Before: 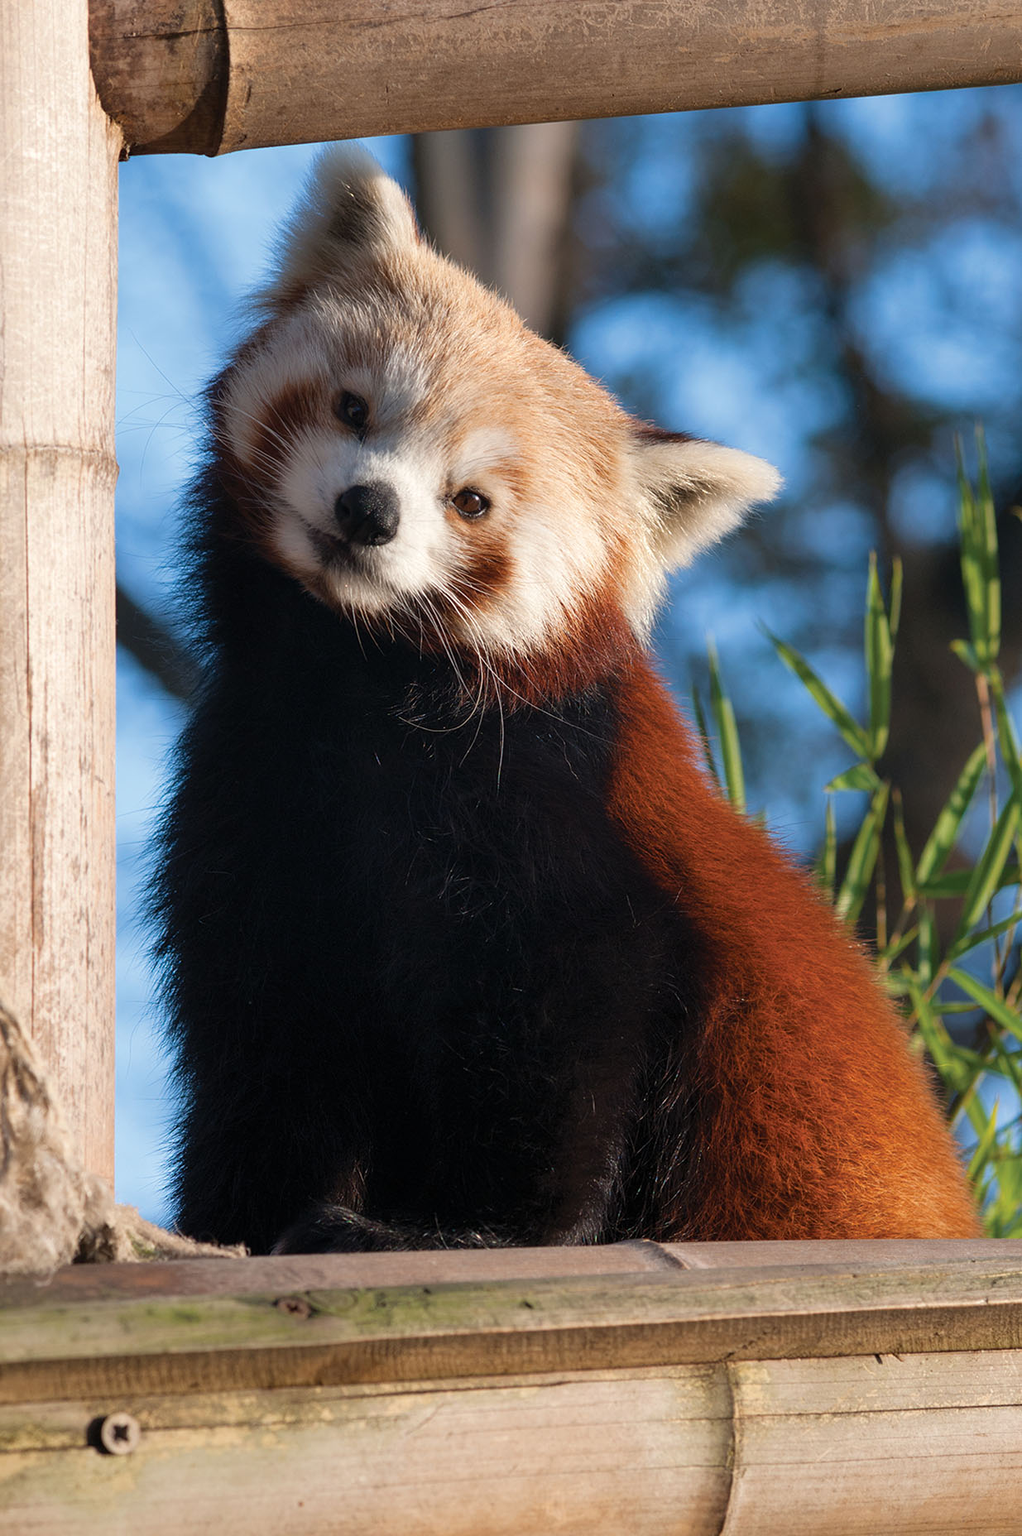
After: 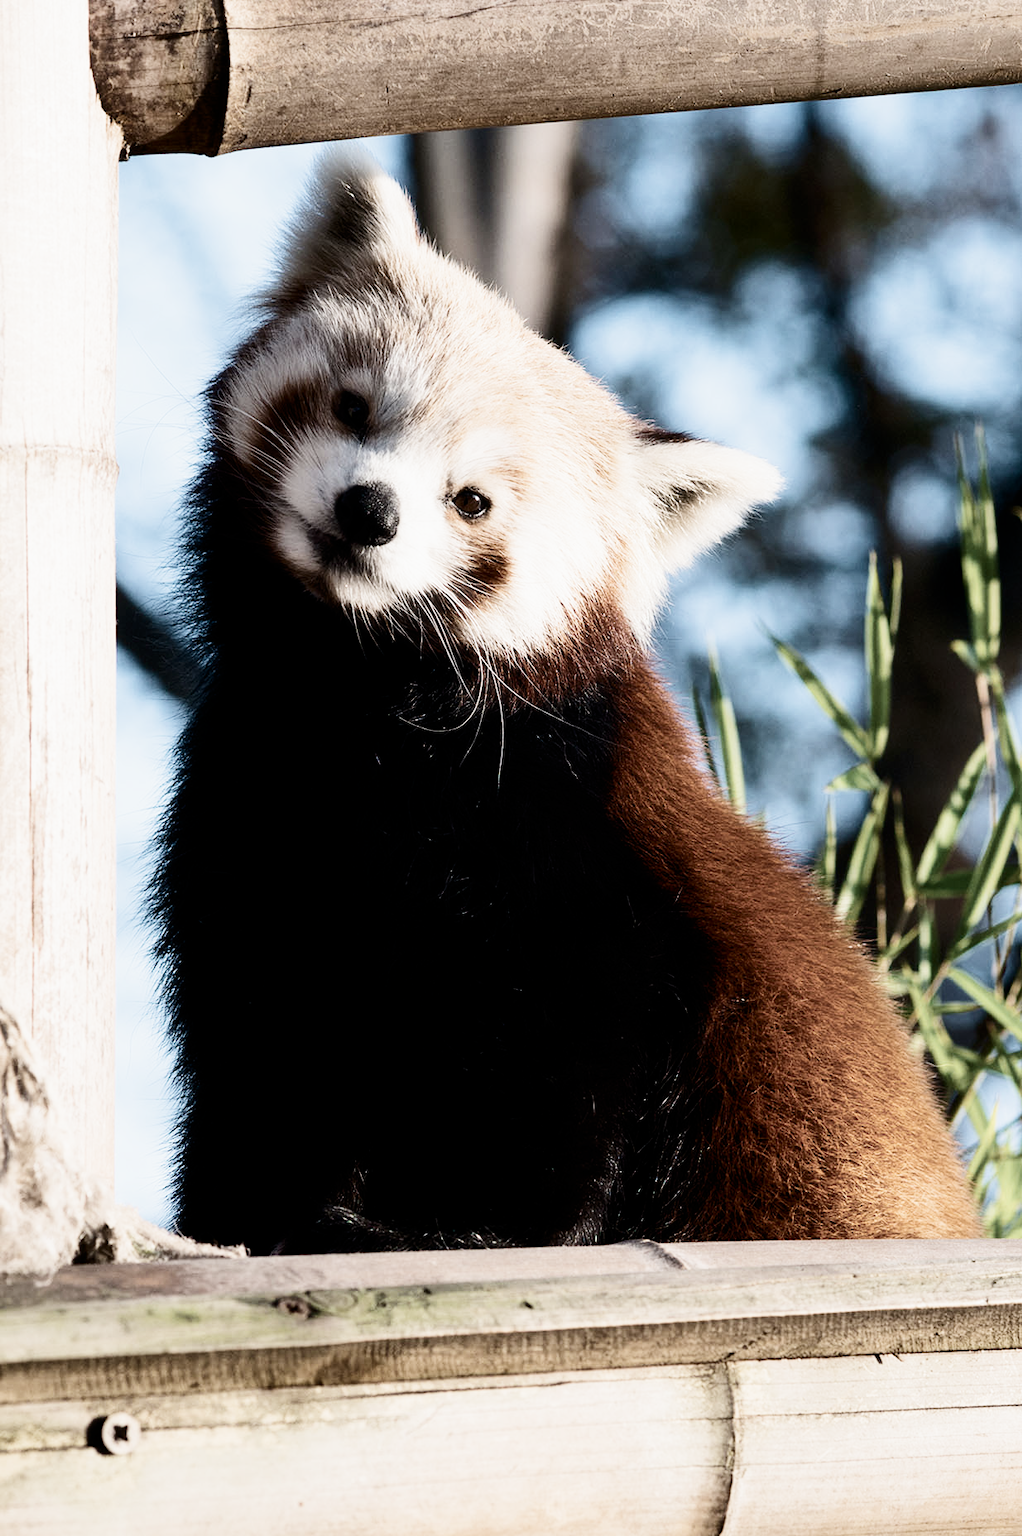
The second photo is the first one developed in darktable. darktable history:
contrast brightness saturation: contrast 0.297
exposure: black level correction 0, exposure 0.702 EV, compensate exposure bias true, compensate highlight preservation false
filmic rgb: black relative exposure -5.1 EV, white relative exposure 4 EV, hardness 2.89, contrast 1.299, highlights saturation mix -28.77%, preserve chrominance no, color science v5 (2021)
velvia: on, module defaults
haze removal: strength -0.064, compatibility mode true, adaptive false
